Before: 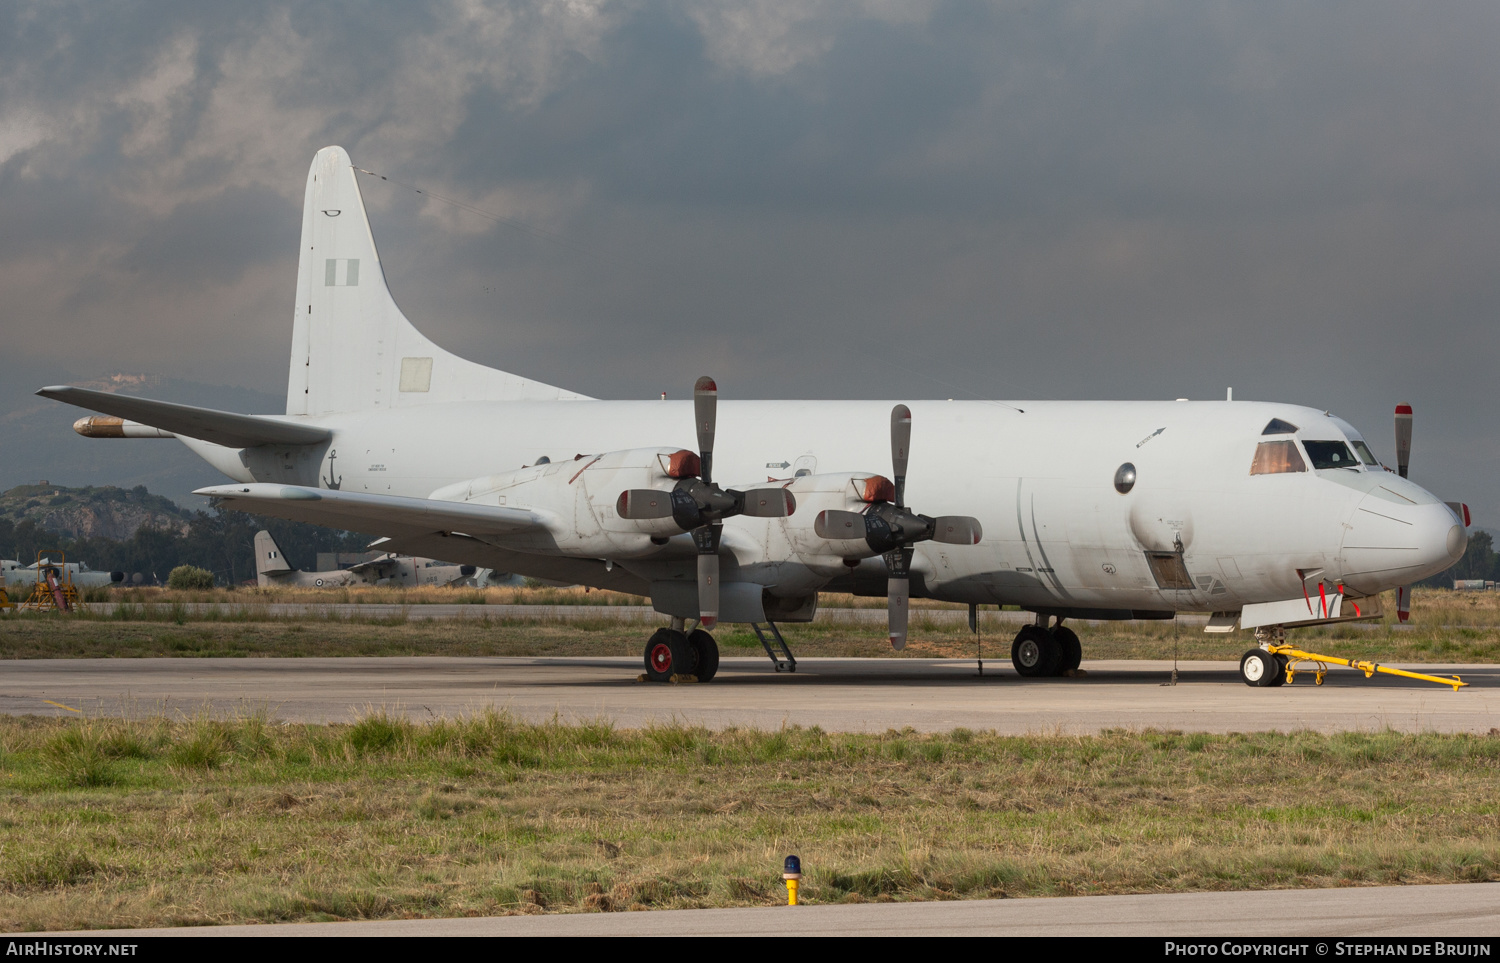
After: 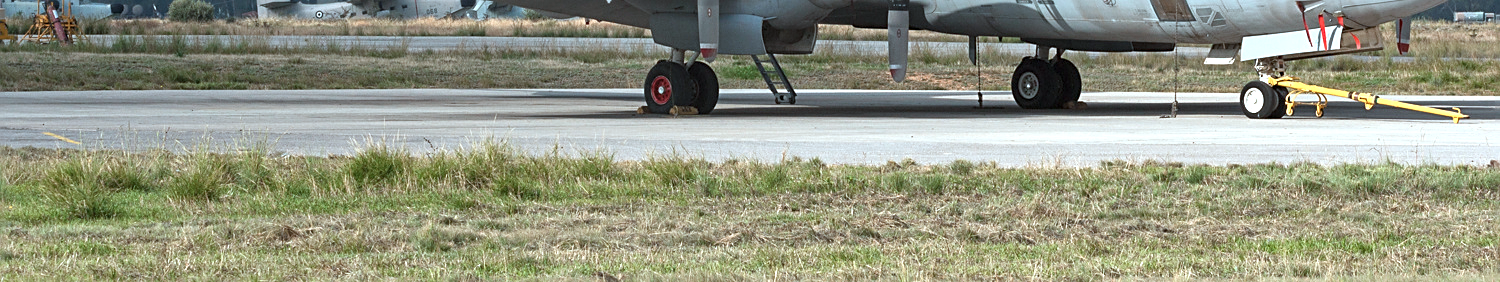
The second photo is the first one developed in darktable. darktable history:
exposure: black level correction 0, exposure 1.106 EV, compensate highlight preservation false
crop and rotate: top 58.988%, bottom 11.686%
shadows and highlights: shadows 20.83, highlights -35.78, soften with gaussian
contrast brightness saturation: saturation -0.084
color correction: highlights a* -10.7, highlights b* -19.28
sharpen: on, module defaults
